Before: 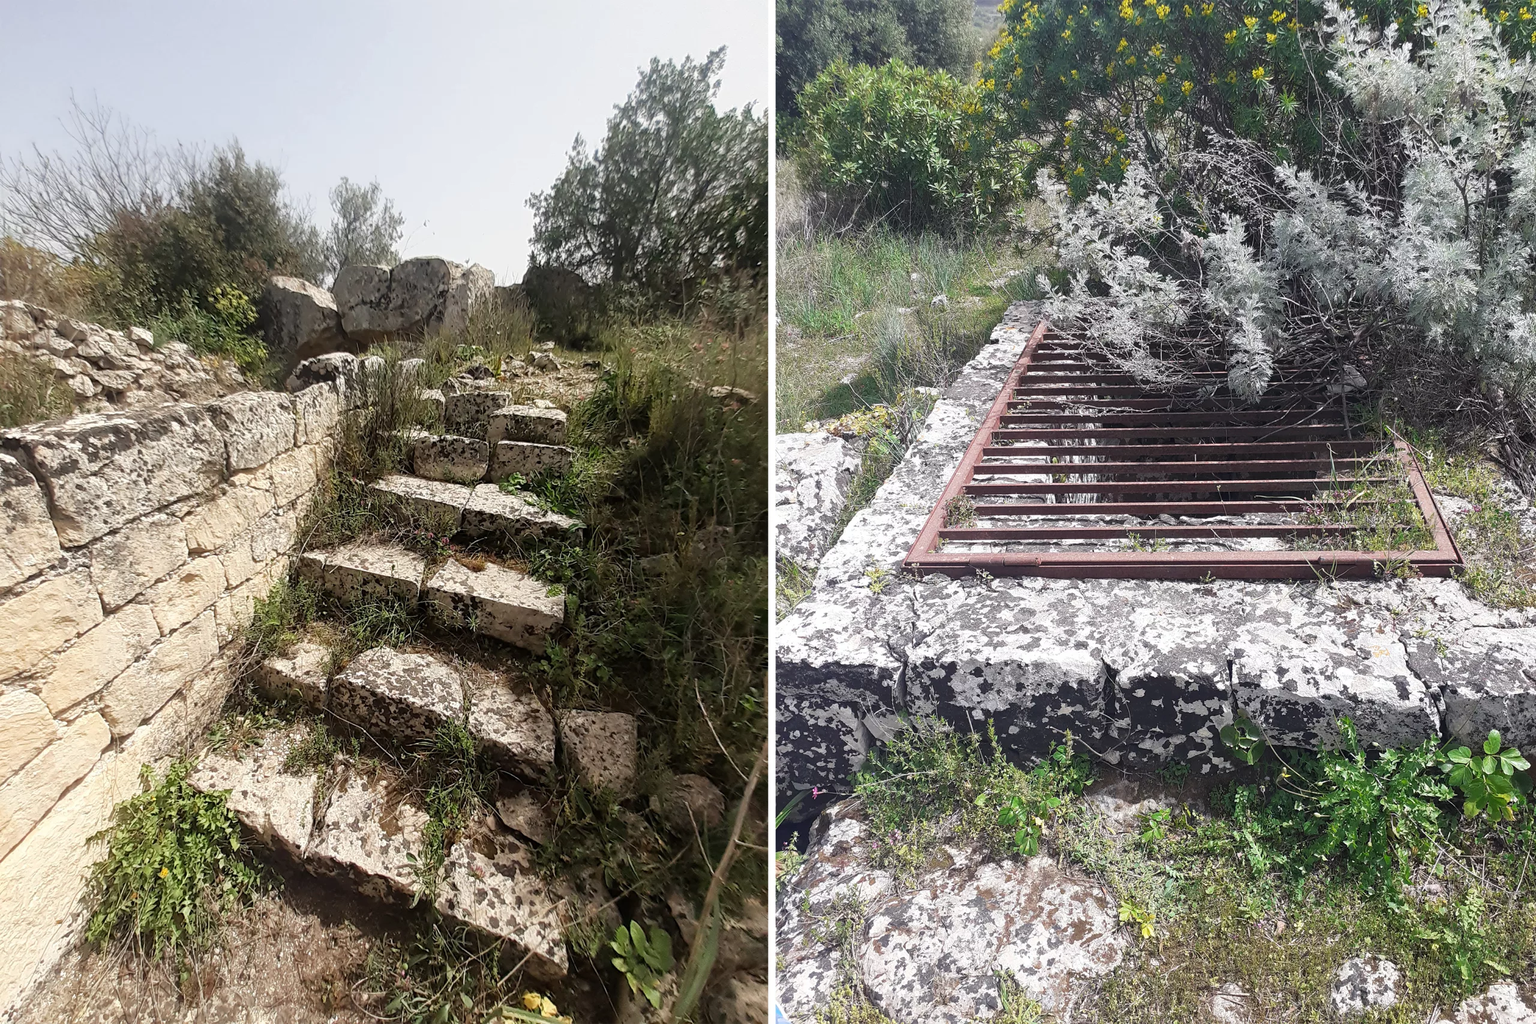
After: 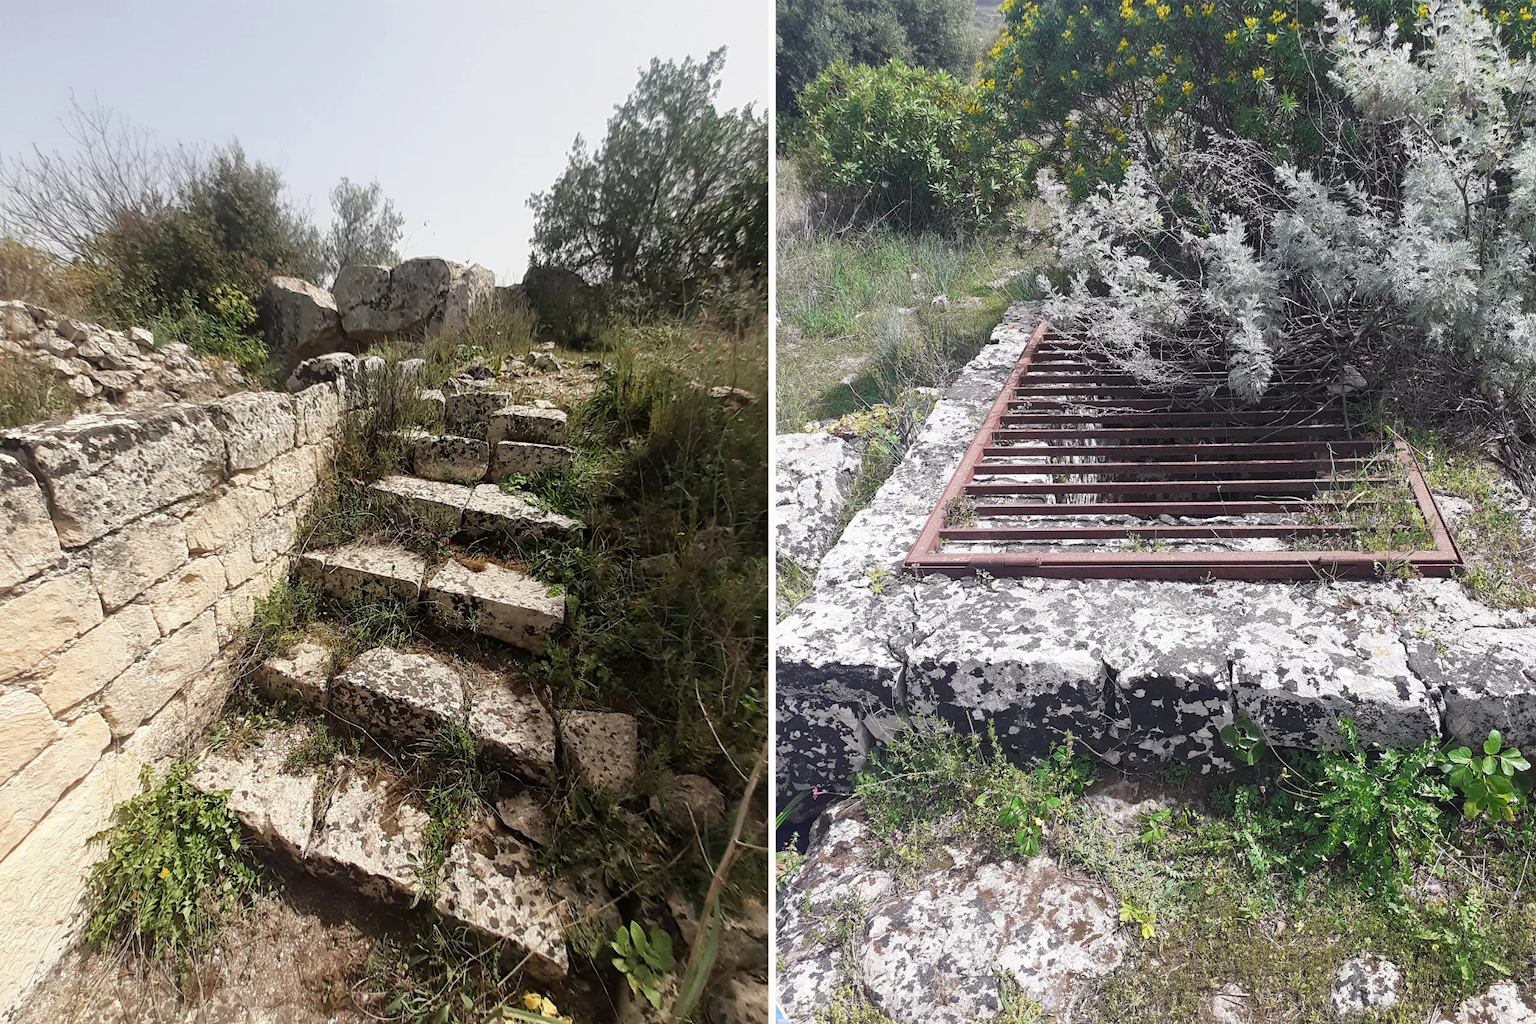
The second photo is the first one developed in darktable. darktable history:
exposure: exposure -0.041 EV, compensate highlight preservation false
